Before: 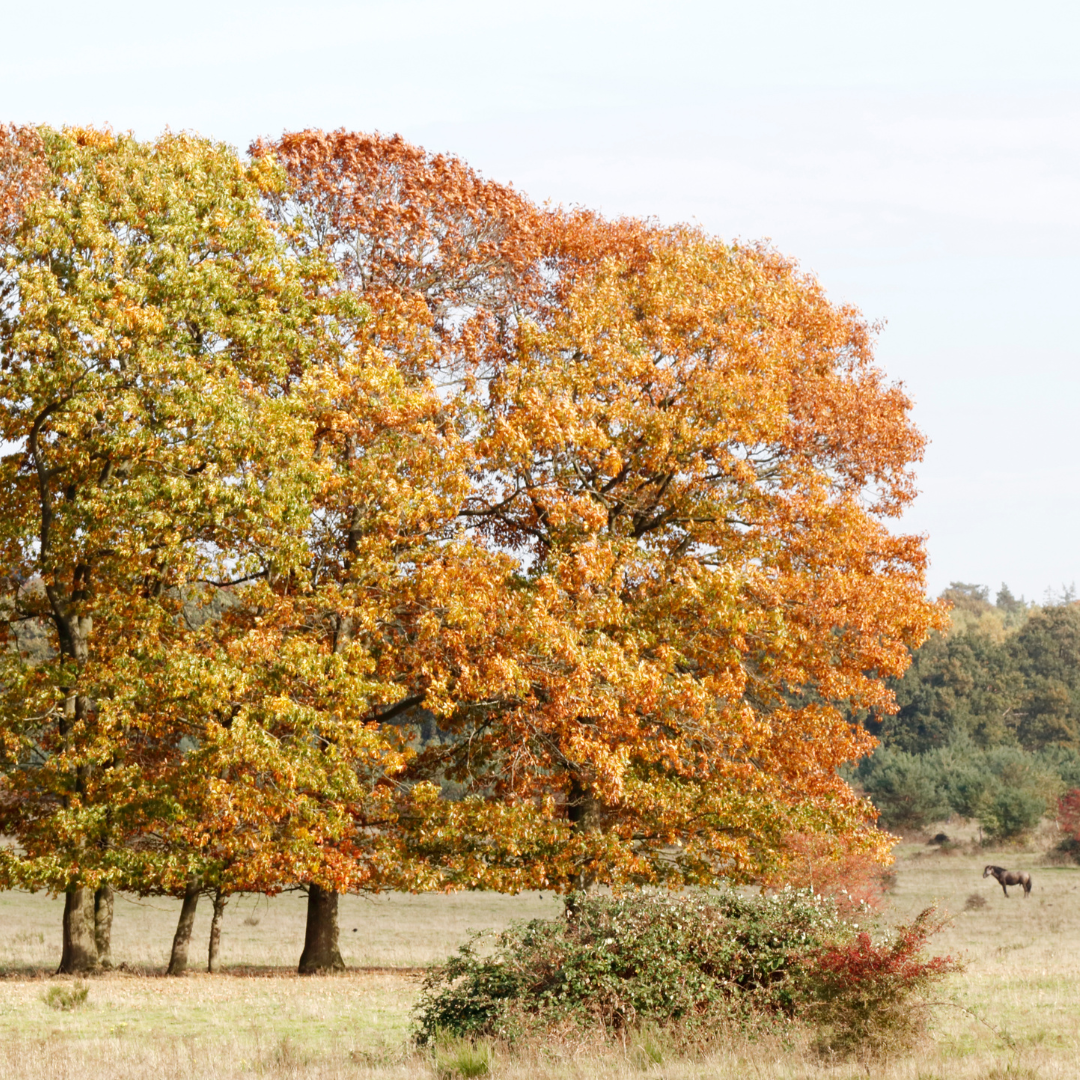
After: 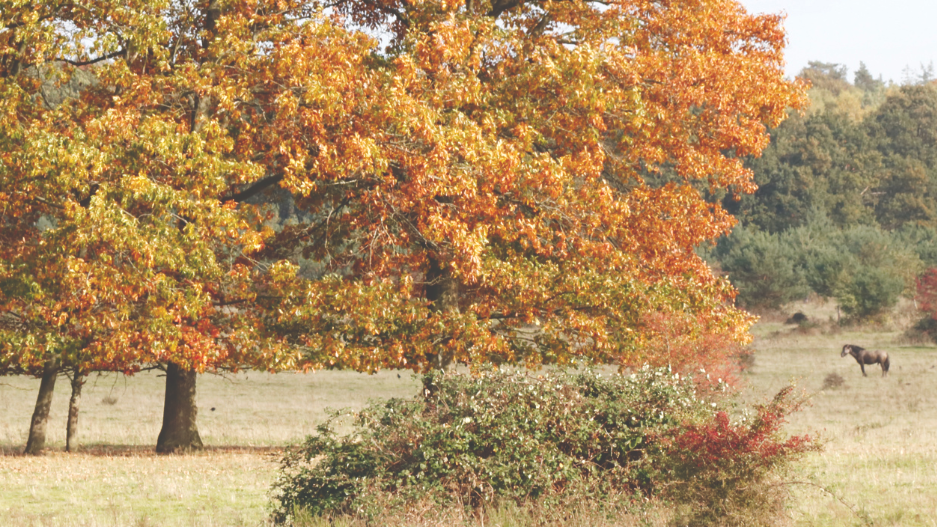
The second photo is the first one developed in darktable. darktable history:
crop and rotate: left 13.239%, top 48.273%, bottom 2.894%
exposure: black level correction -0.042, exposure 0.065 EV, compensate highlight preservation false
color zones: curves: ch0 [(0.254, 0.492) (0.724, 0.62)]; ch1 [(0.25, 0.528) (0.719, 0.796)]; ch2 [(0, 0.472) (0.25, 0.5) (0.73, 0.184)]
